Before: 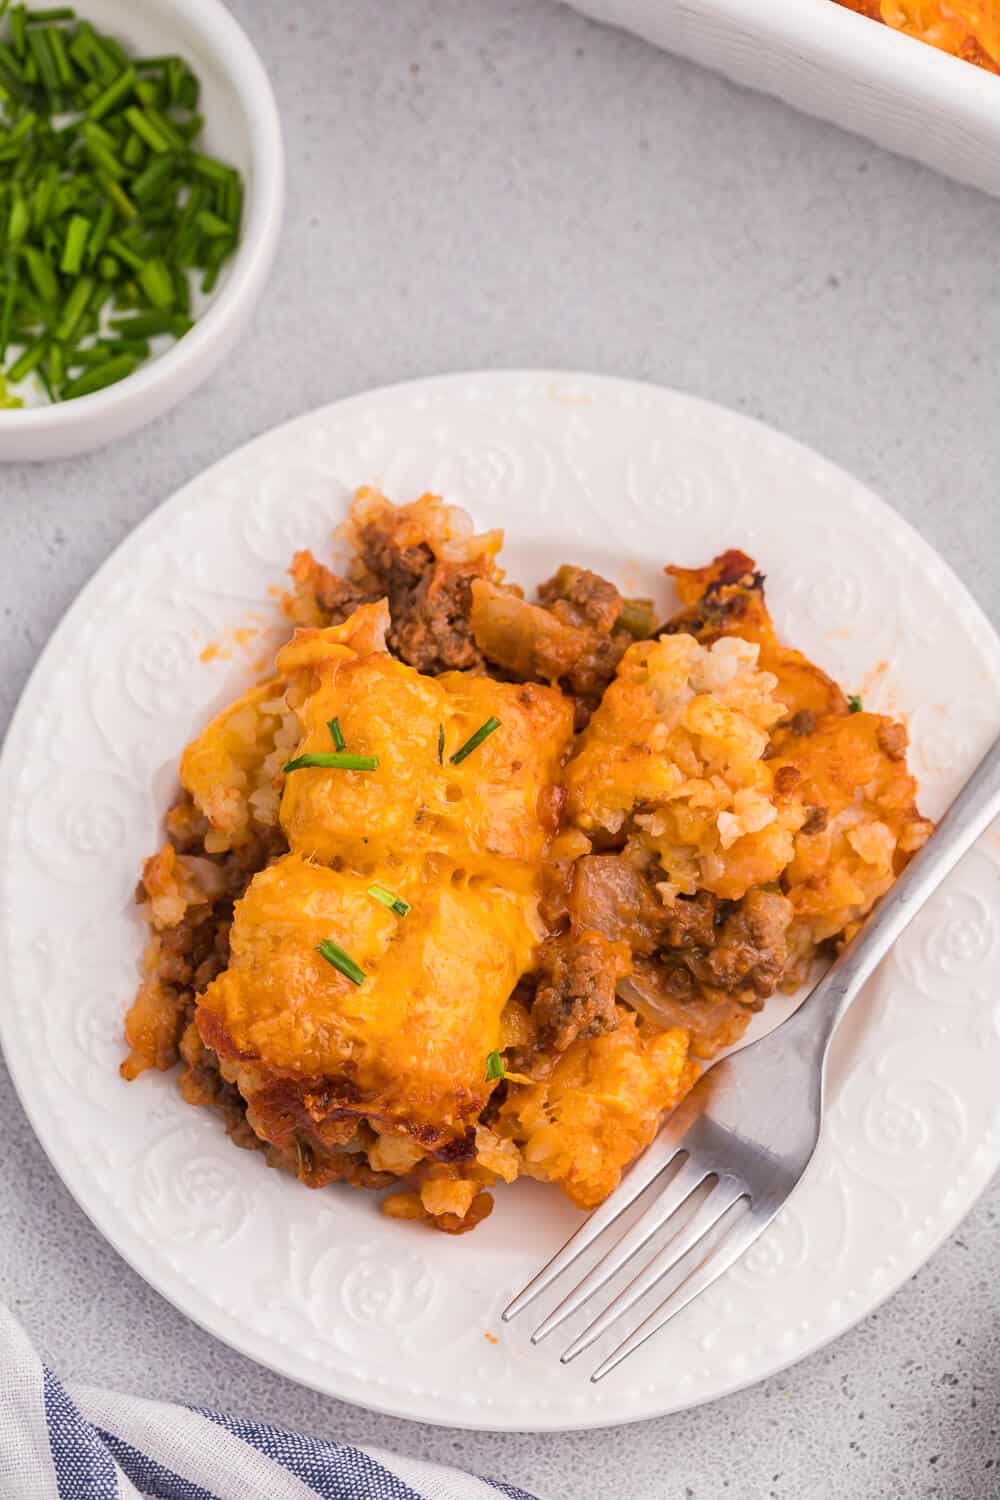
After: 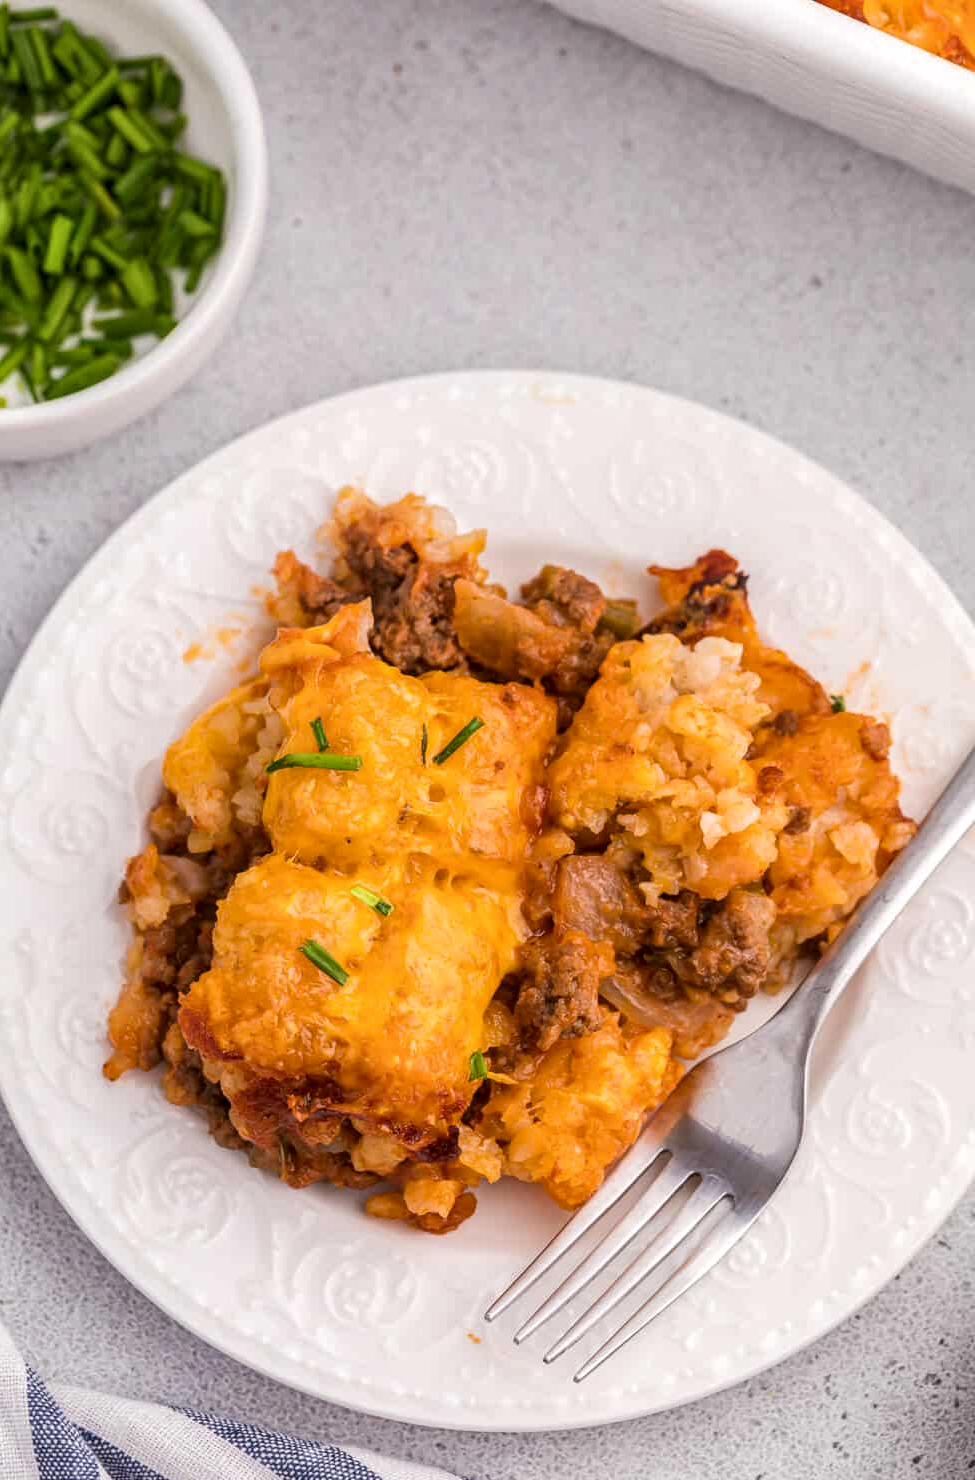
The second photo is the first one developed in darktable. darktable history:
crop and rotate: left 1.774%, right 0.633%, bottom 1.28%
local contrast: detail 130%
